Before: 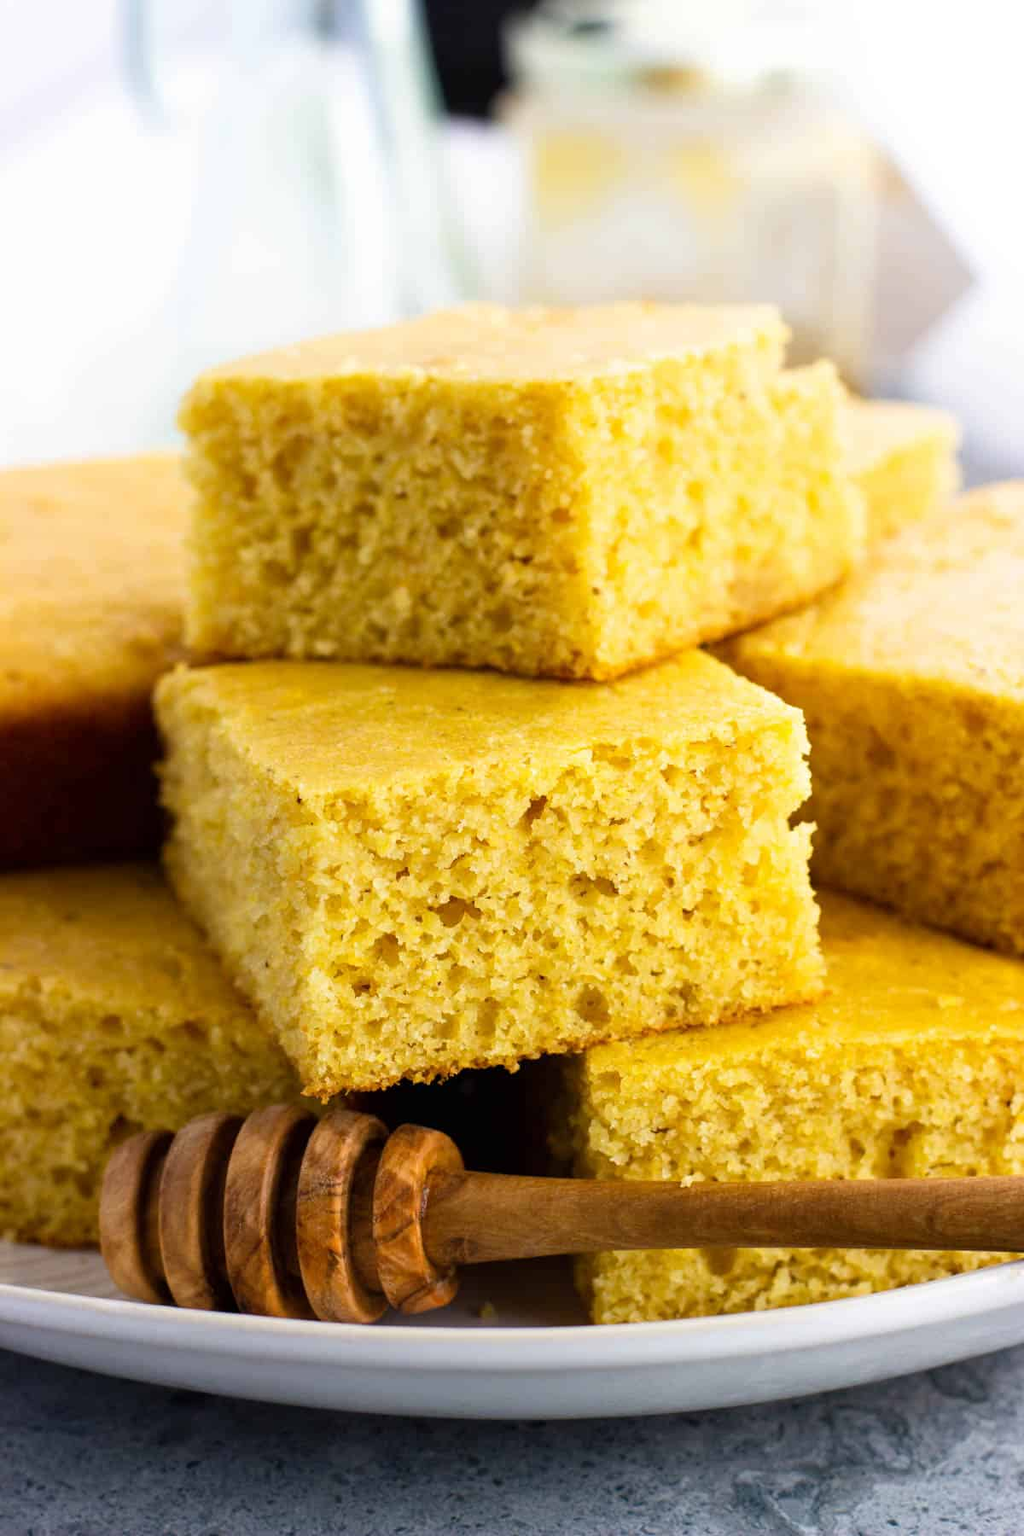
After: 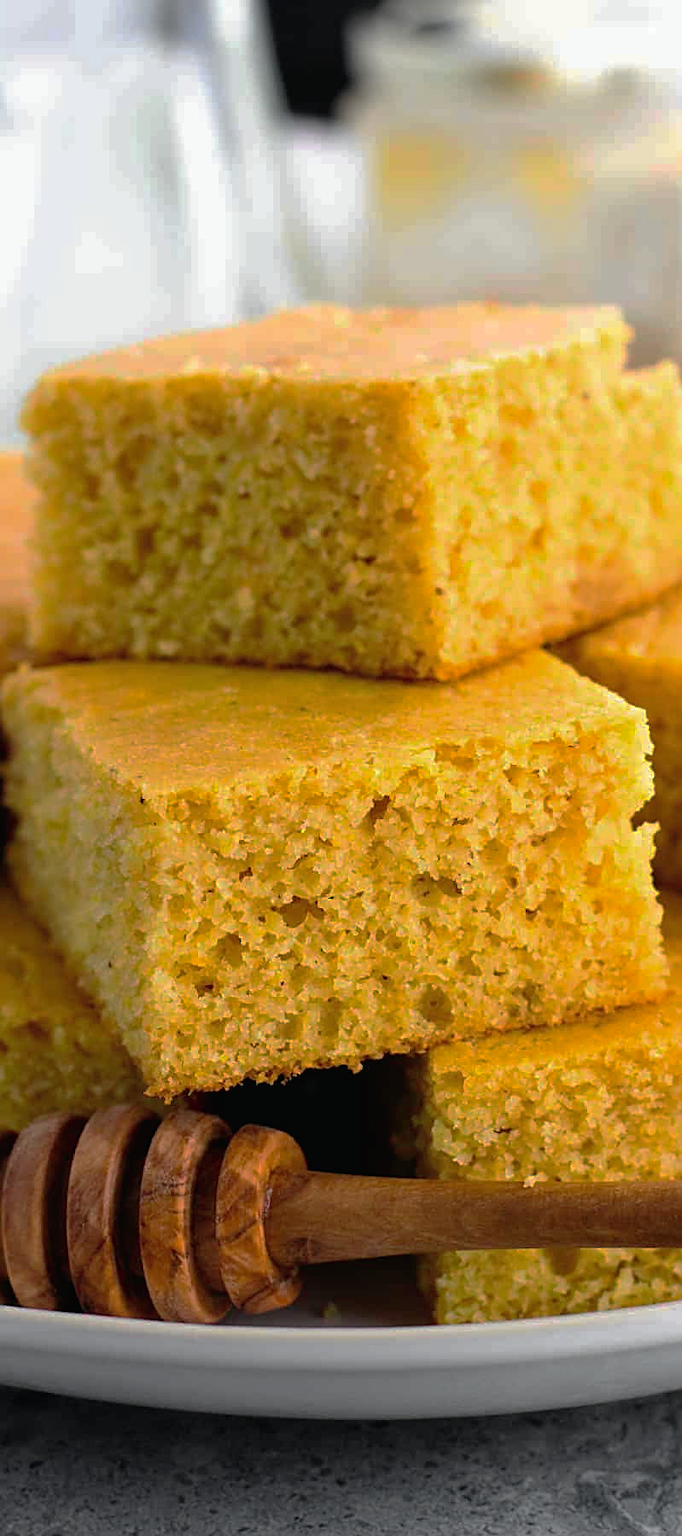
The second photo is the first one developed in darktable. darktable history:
sharpen: on, module defaults
crop: left 15.377%, right 17.882%
tone curve: curves: ch0 [(0, 0.012) (0.036, 0.035) (0.274, 0.288) (0.504, 0.536) (0.844, 0.84) (1, 0.983)]; ch1 [(0, 0) (0.389, 0.403) (0.462, 0.486) (0.499, 0.498) (0.511, 0.502) (0.536, 0.547) (0.567, 0.588) (0.626, 0.645) (0.749, 0.781) (1, 1)]; ch2 [(0, 0) (0.457, 0.486) (0.5, 0.5) (0.56, 0.551) (0.615, 0.607) (0.704, 0.732) (1, 1)], color space Lab, independent channels, preserve colors none
tone equalizer: edges refinement/feathering 500, mask exposure compensation -1.57 EV, preserve details no
base curve: curves: ch0 [(0, 0) (0.841, 0.609) (1, 1)], preserve colors none
